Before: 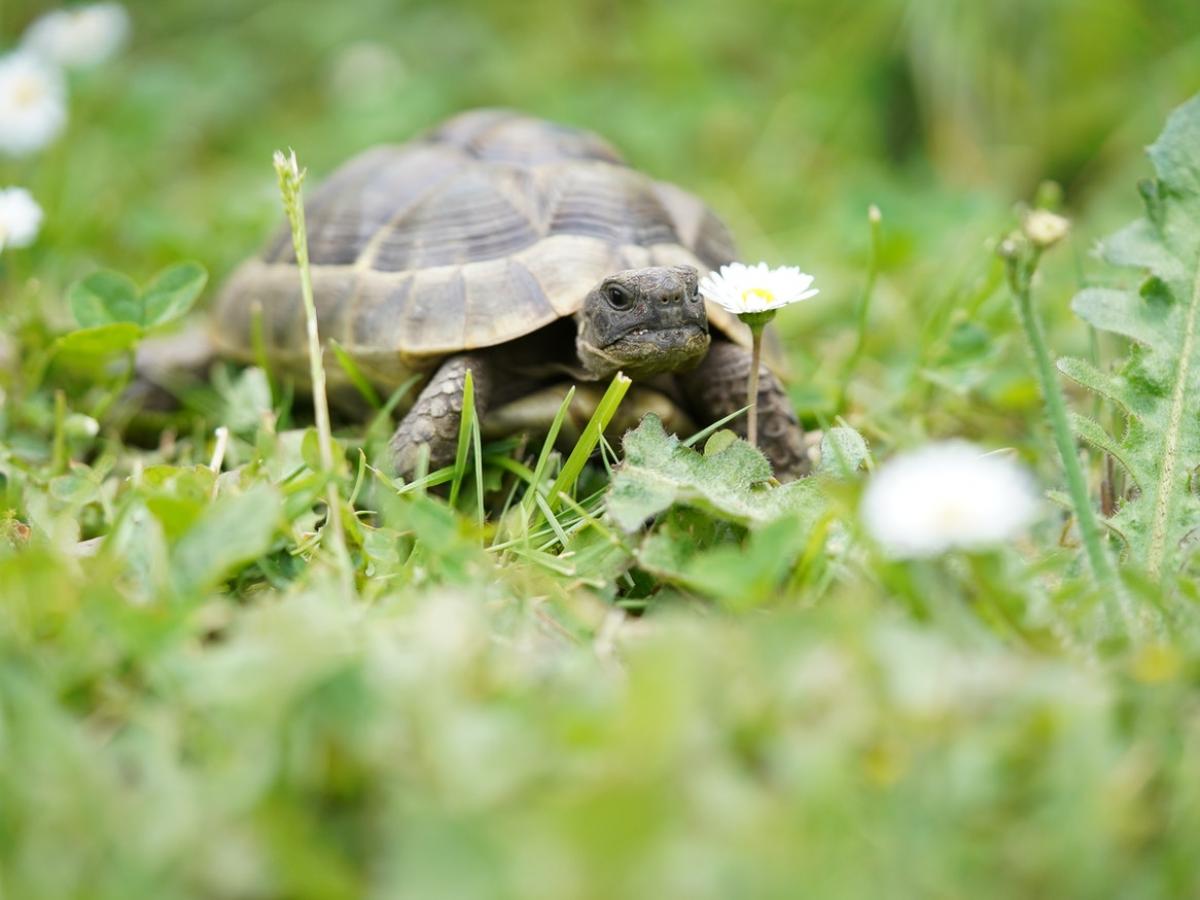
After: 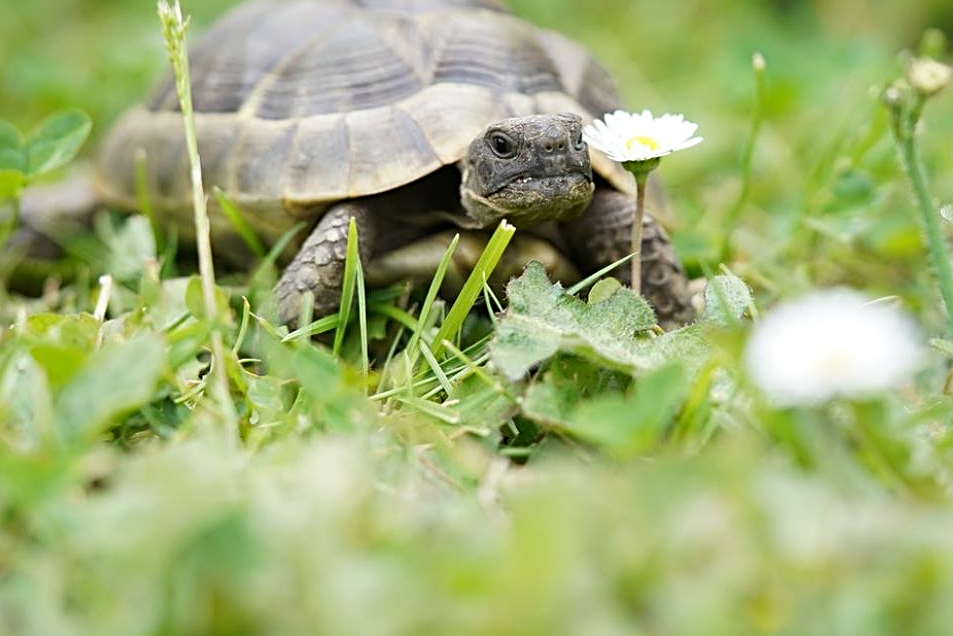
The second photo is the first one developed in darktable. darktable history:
crop: left 9.712%, top 16.928%, right 10.845%, bottom 12.332%
sharpen: radius 2.767
